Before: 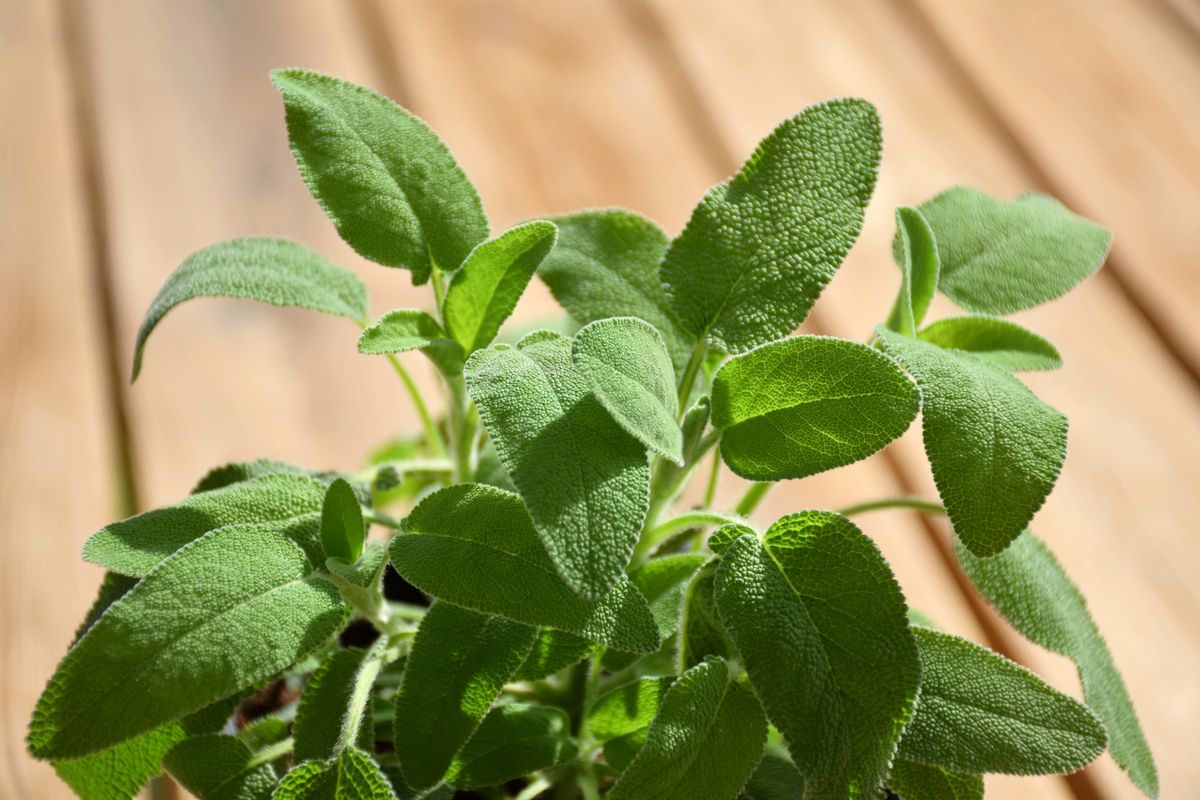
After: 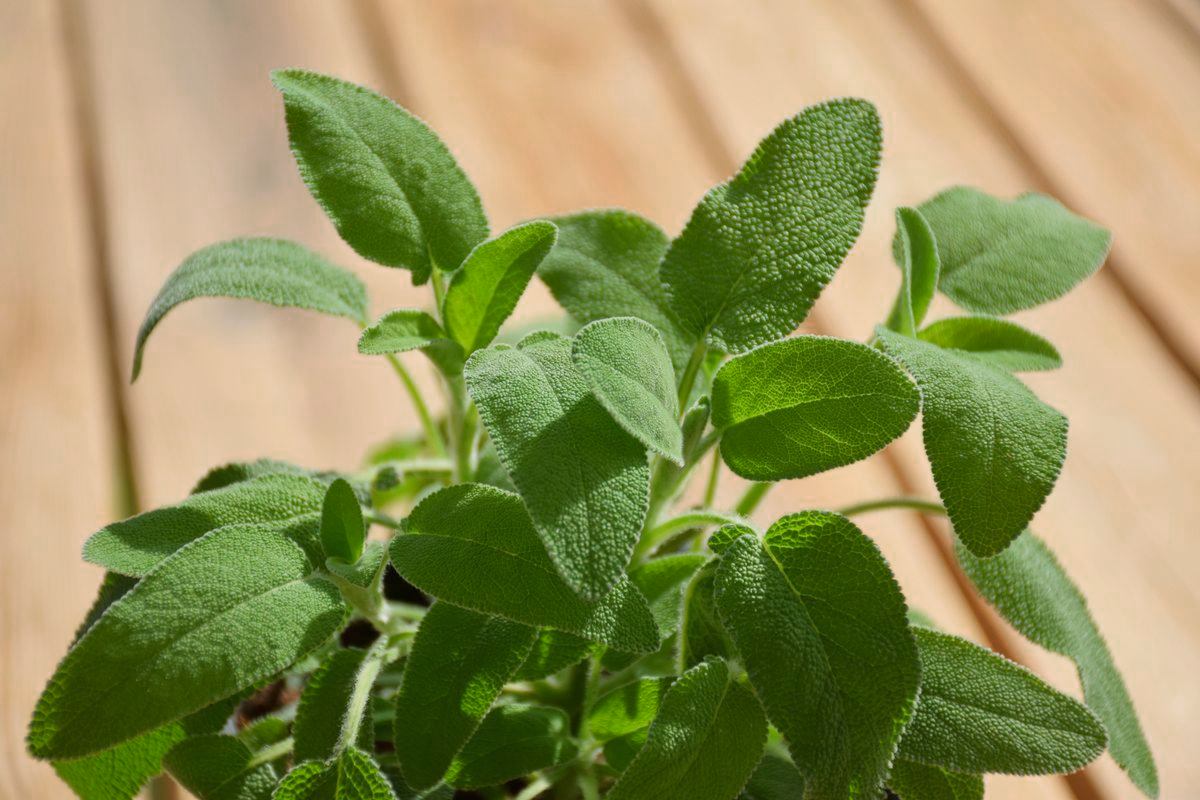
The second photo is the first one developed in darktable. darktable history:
color balance rgb: perceptual saturation grading › global saturation -0.31%, global vibrance -8%, contrast -13%, saturation formula JzAzBz (2021)
color zones: curves: ch0 [(0, 0.465) (0.092, 0.596) (0.289, 0.464) (0.429, 0.453) (0.571, 0.464) (0.714, 0.455) (0.857, 0.462) (1, 0.465)]
